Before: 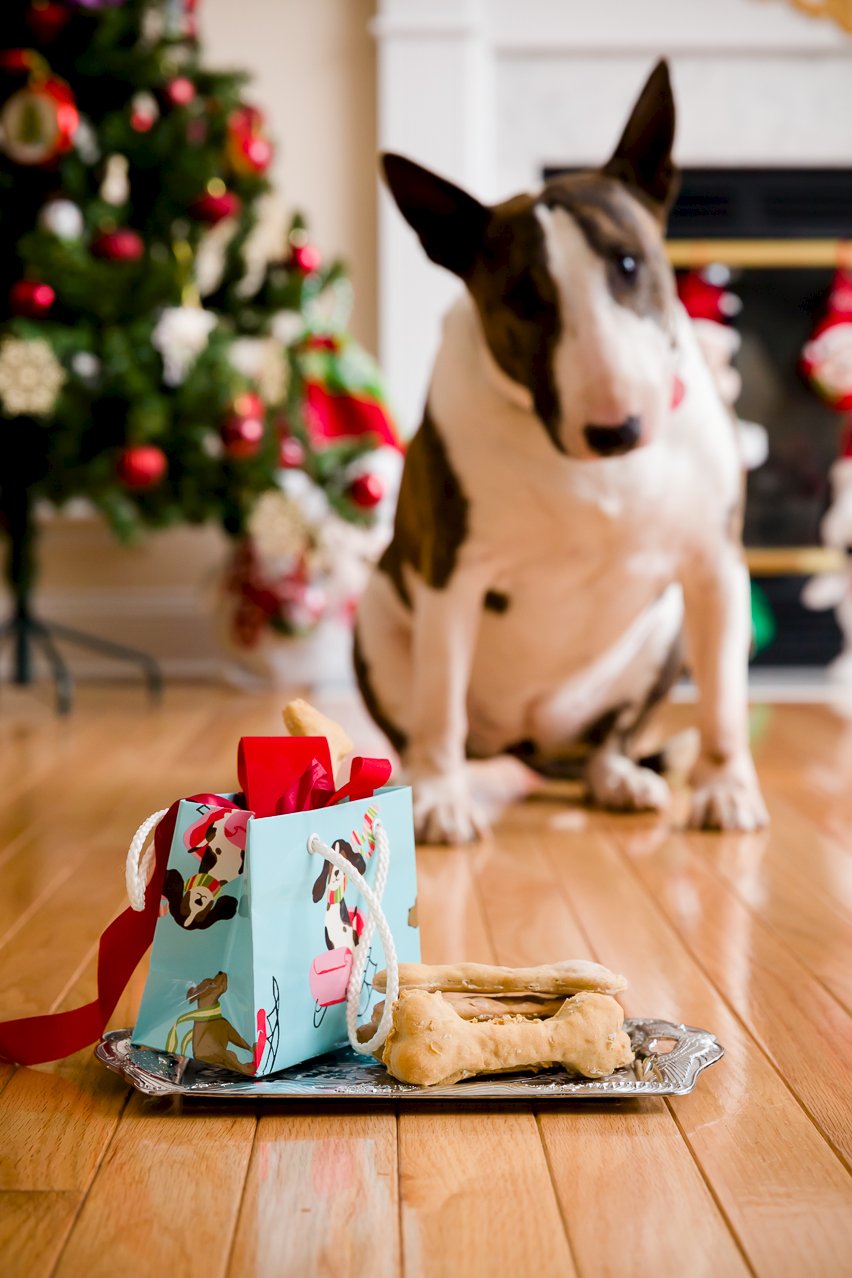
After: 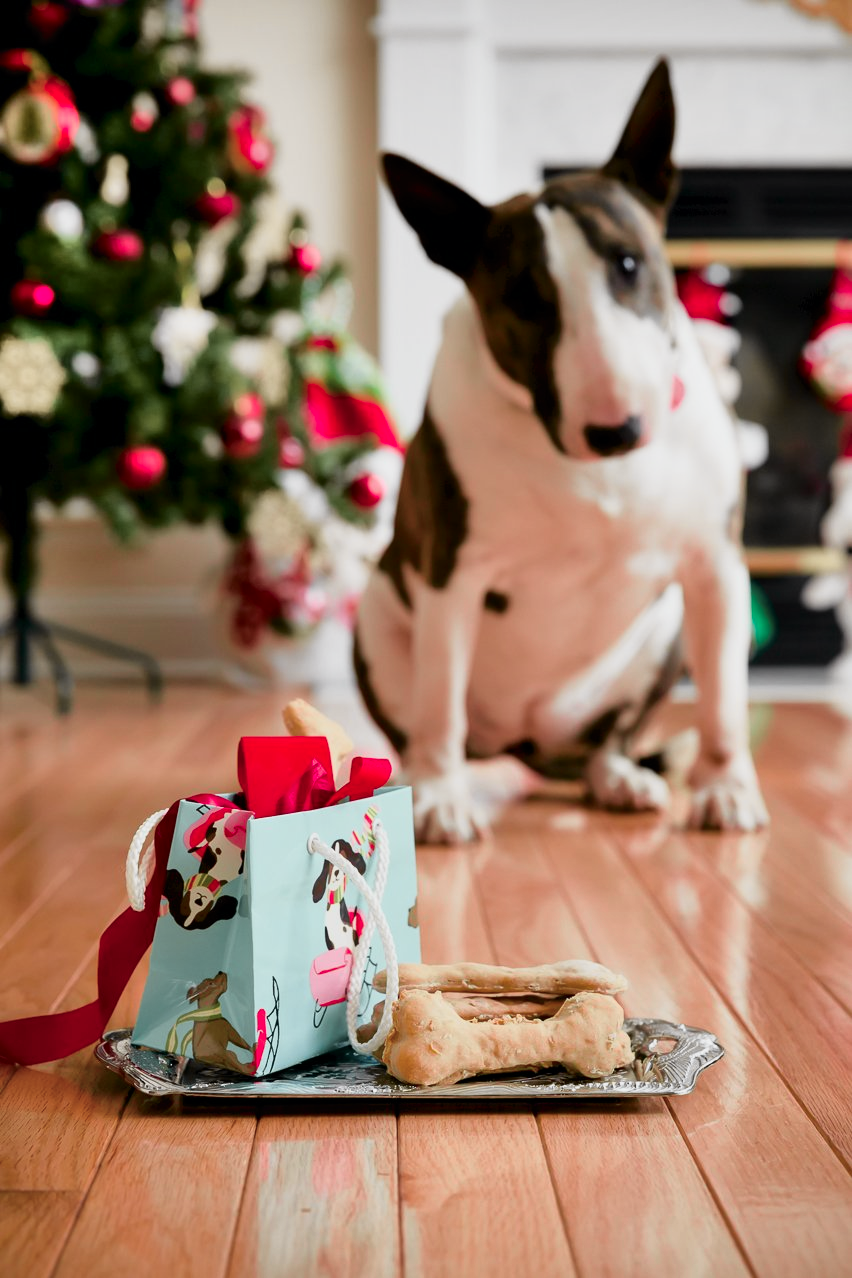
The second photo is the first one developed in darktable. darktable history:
tone curve: curves: ch0 [(0, 0) (0.058, 0.037) (0.214, 0.183) (0.304, 0.288) (0.561, 0.554) (0.687, 0.677) (0.768, 0.768) (0.858, 0.861) (0.987, 0.945)]; ch1 [(0, 0) (0.172, 0.123) (0.312, 0.296) (0.432, 0.448) (0.471, 0.469) (0.502, 0.5) (0.521, 0.505) (0.565, 0.569) (0.663, 0.663) (0.703, 0.721) (0.857, 0.917) (1, 1)]; ch2 [(0, 0) (0.411, 0.424) (0.485, 0.497) (0.502, 0.5) (0.517, 0.511) (0.556, 0.551) (0.626, 0.594) (0.709, 0.661) (1, 1)], color space Lab, independent channels, preserve colors none
shadows and highlights: soften with gaussian
